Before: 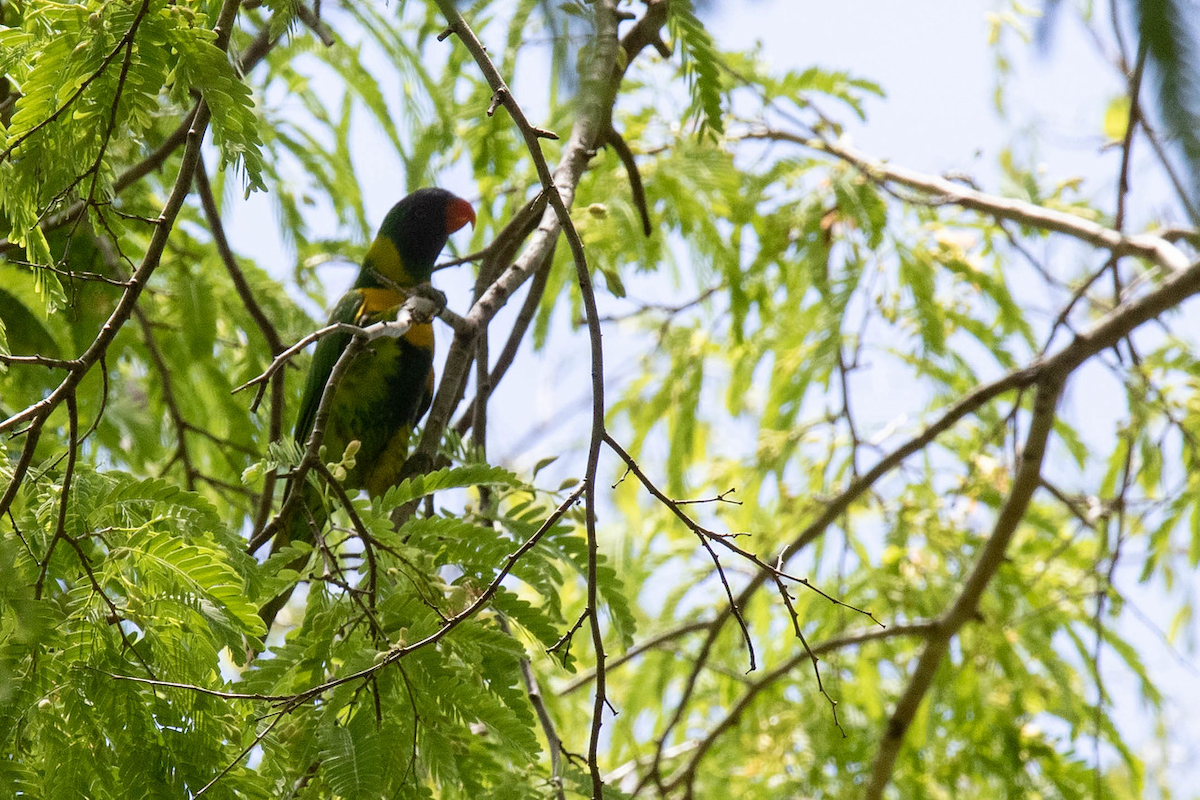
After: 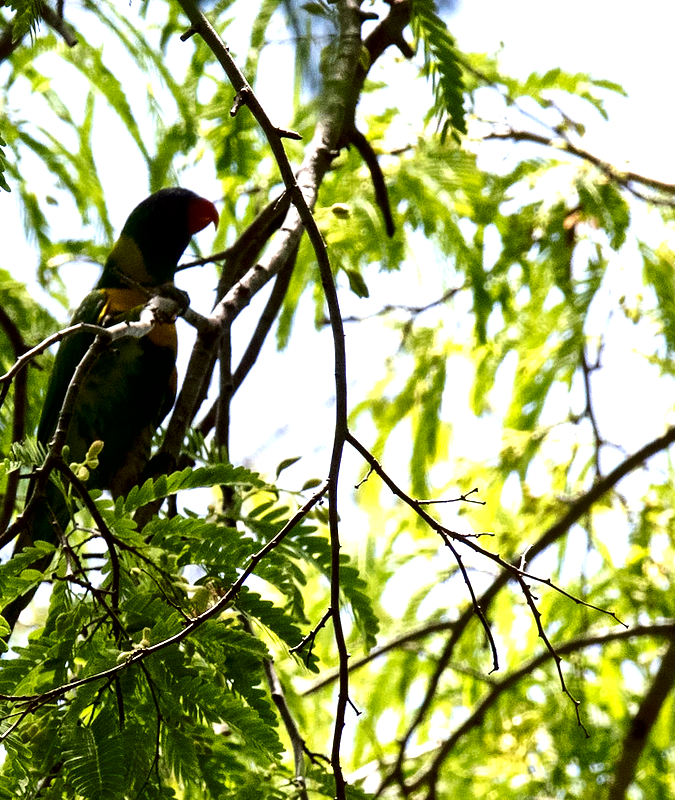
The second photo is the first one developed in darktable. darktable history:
crop: left 21.496%, right 22.254%
tone equalizer: -8 EV -0.75 EV, -7 EV -0.7 EV, -6 EV -0.6 EV, -5 EV -0.4 EV, -3 EV 0.4 EV, -2 EV 0.6 EV, -1 EV 0.7 EV, +0 EV 0.75 EV, edges refinement/feathering 500, mask exposure compensation -1.57 EV, preserve details no
local contrast: mode bilateral grid, contrast 25, coarseness 60, detail 151%, midtone range 0.2
contrast brightness saturation: contrast 0.1, brightness -0.26, saturation 0.14
